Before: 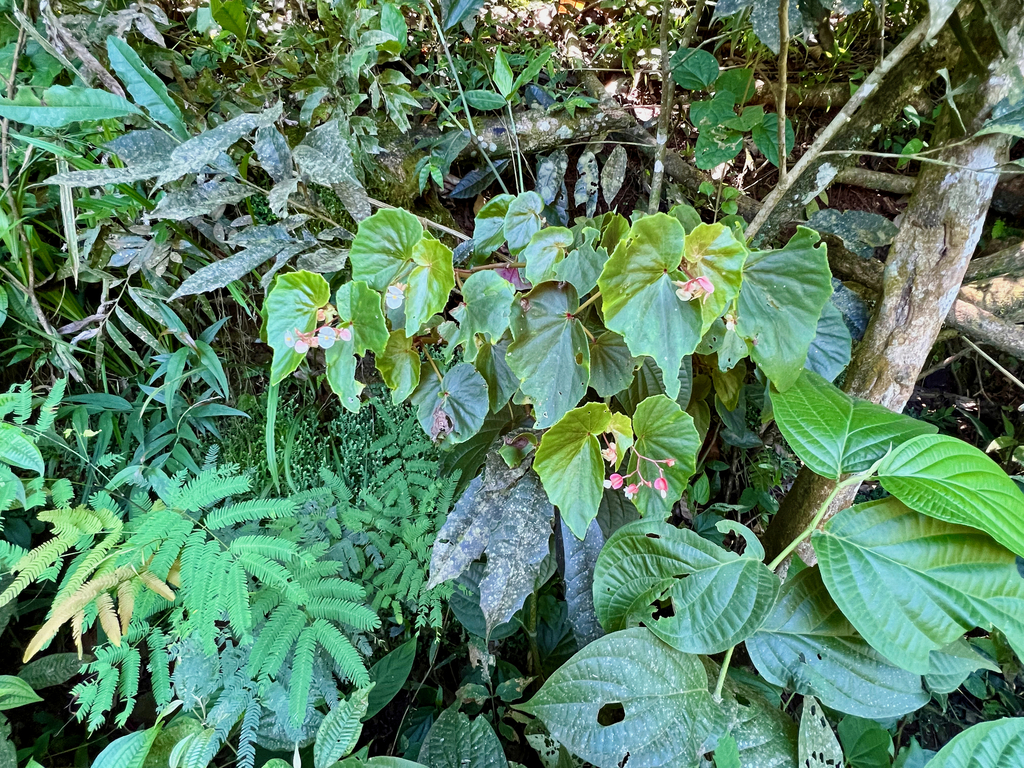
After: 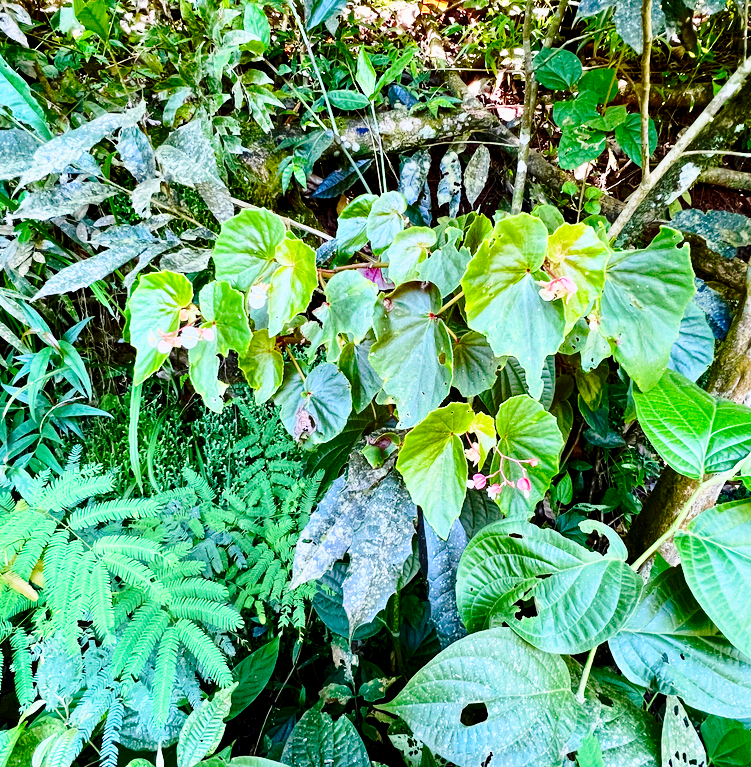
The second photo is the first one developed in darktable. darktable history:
base curve: curves: ch0 [(0, 0) (0.028, 0.03) (0.121, 0.232) (0.46, 0.748) (0.859, 0.968) (1, 1)], preserve colors none
color balance rgb: highlights gain › chroma 0.232%, highlights gain › hue 331.58°, perceptual saturation grading › global saturation 0.502%
crop: left 13.384%, top 0%, right 13.24%
shadows and highlights: shadows 31.65, highlights -33.12, soften with gaussian
exposure: black level correction 0.001, exposure -0.125 EV, compensate highlight preservation false
contrast brightness saturation: contrast 0.156, saturation 0.317
